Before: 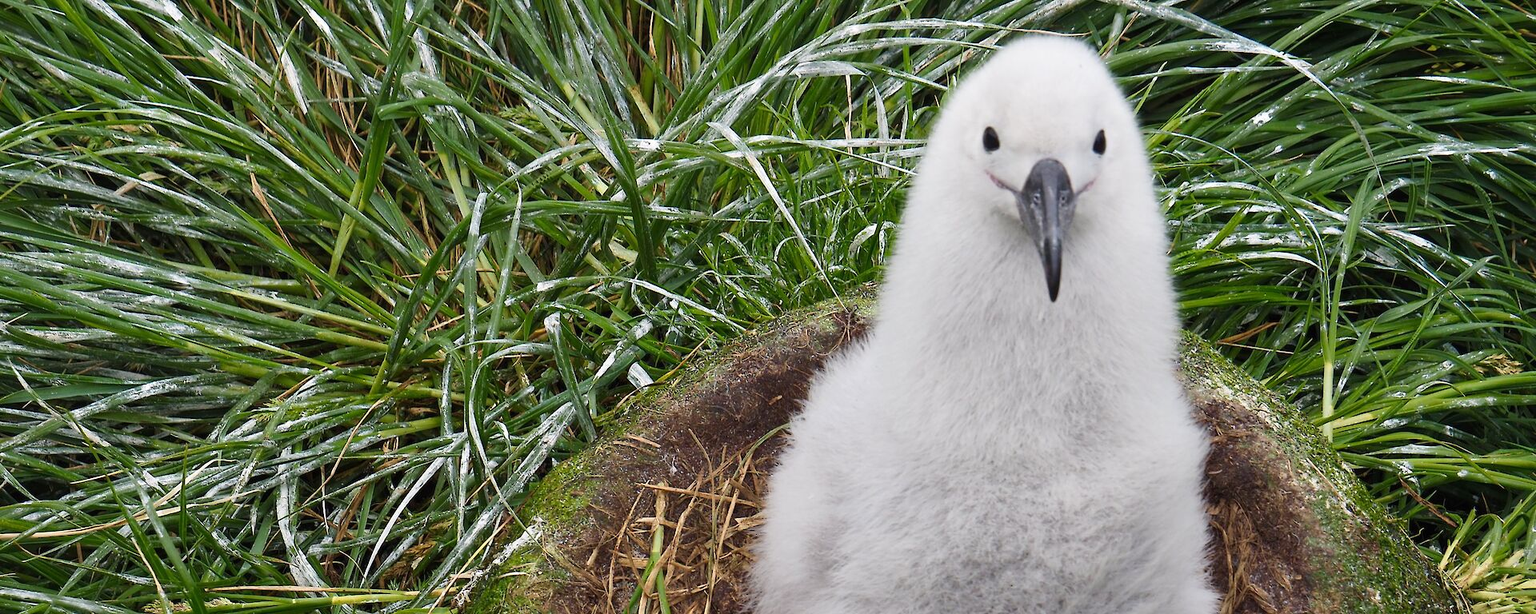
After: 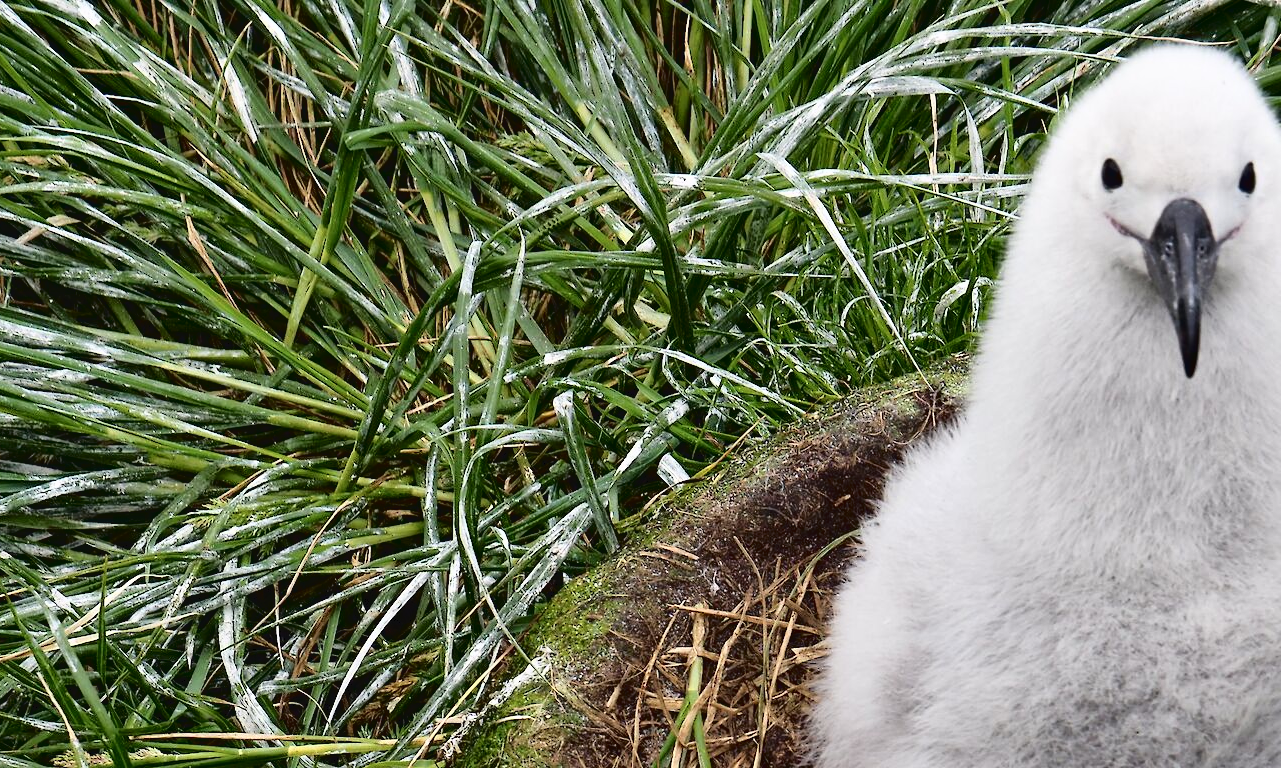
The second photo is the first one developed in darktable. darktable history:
exposure: exposure -0.176 EV, compensate highlight preservation false
crop and rotate: left 6.665%, right 26.587%
shadows and highlights: shadows 59.48, soften with gaussian
tone equalizer: on, module defaults
tone curve: curves: ch0 [(0, 0) (0.003, 0.033) (0.011, 0.033) (0.025, 0.036) (0.044, 0.039) (0.069, 0.04) (0.1, 0.043) (0.136, 0.052) (0.177, 0.085) (0.224, 0.14) (0.277, 0.225) (0.335, 0.333) (0.399, 0.419) (0.468, 0.51) (0.543, 0.603) (0.623, 0.713) (0.709, 0.808) (0.801, 0.901) (0.898, 0.98) (1, 1)], color space Lab, independent channels, preserve colors none
